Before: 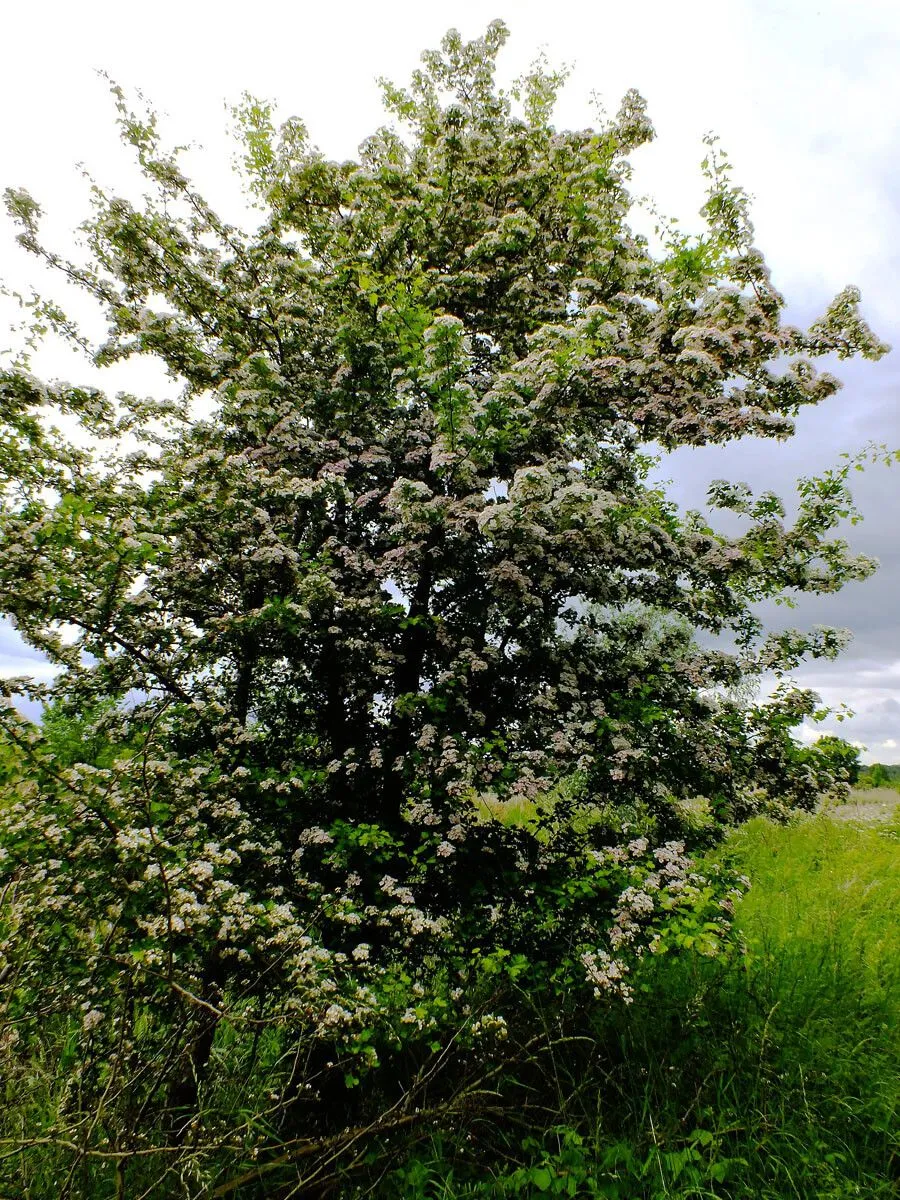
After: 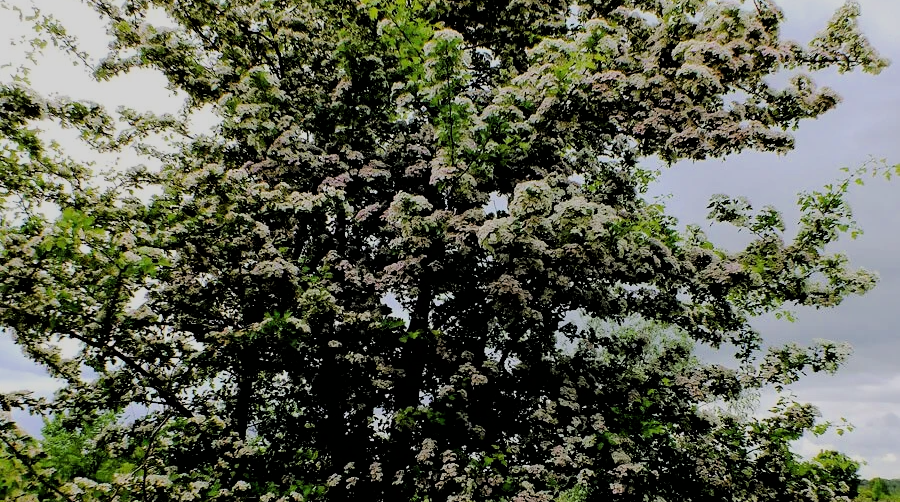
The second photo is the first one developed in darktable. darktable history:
crop and rotate: top 23.84%, bottom 34.294%
filmic rgb: black relative exposure -4.14 EV, white relative exposure 5.1 EV, hardness 2.11, contrast 1.165
